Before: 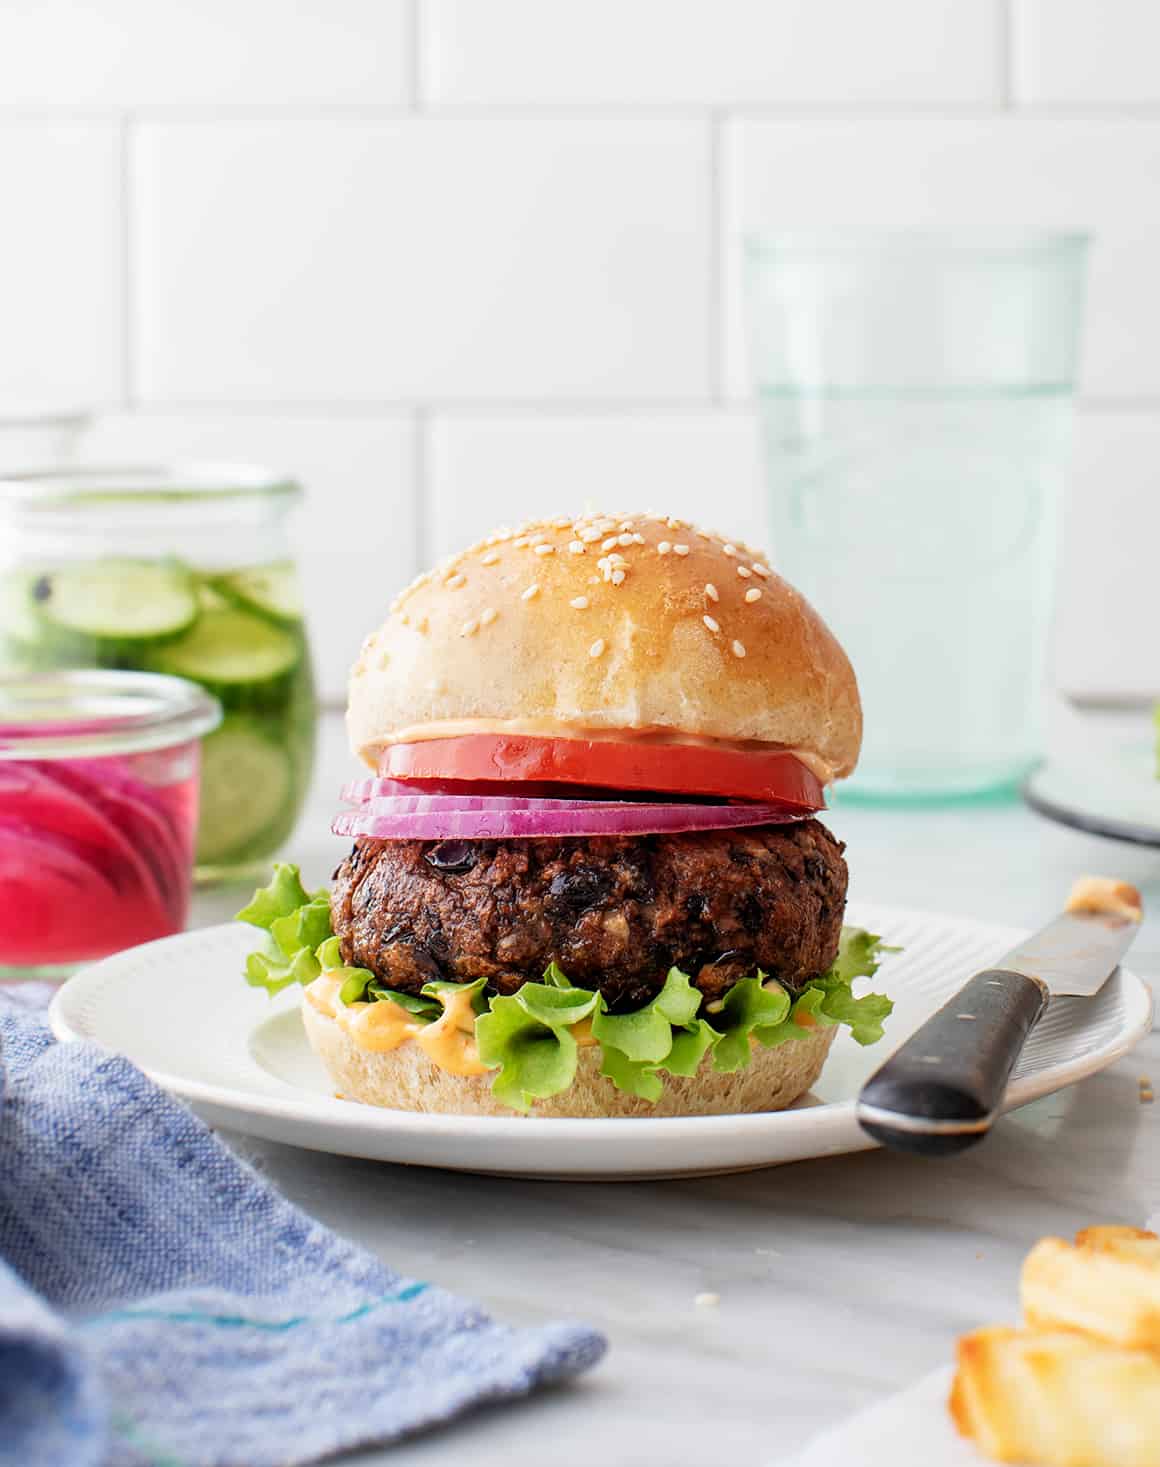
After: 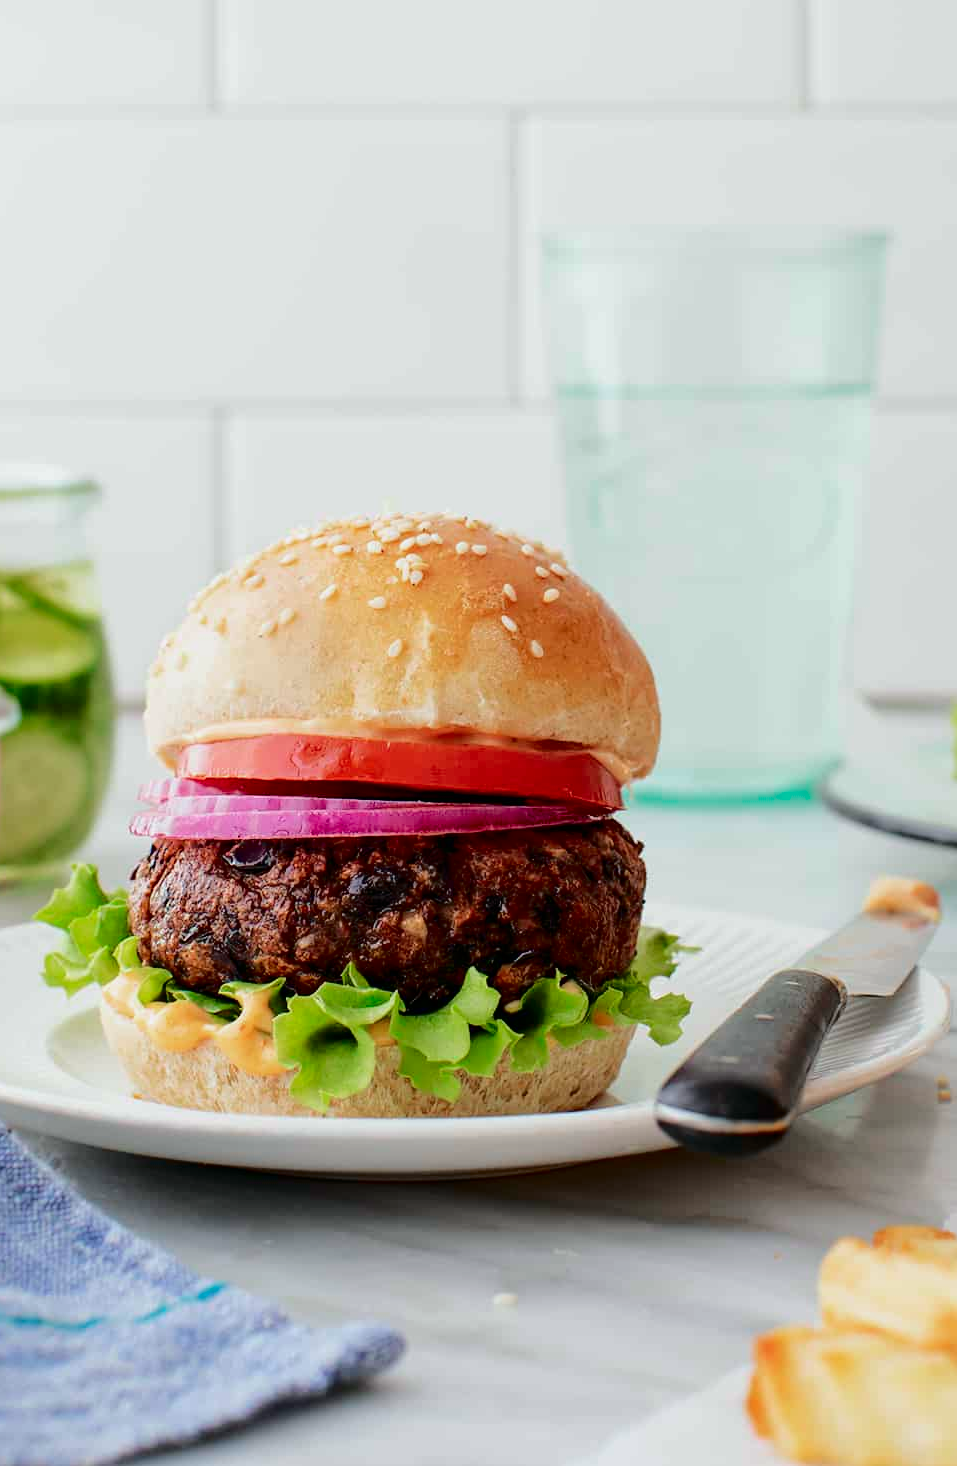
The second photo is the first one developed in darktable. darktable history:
tone curve: curves: ch0 [(0, 0) (0.181, 0.087) (0.498, 0.485) (0.78, 0.742) (0.993, 0.954)]; ch1 [(0, 0) (0.311, 0.149) (0.395, 0.349) (0.488, 0.477) (0.612, 0.641) (1, 1)]; ch2 [(0, 0) (0.5, 0.5) (0.638, 0.667) (1, 1)], color space Lab, independent channels, preserve colors none
color zones: curves: ch0 [(0.224, 0.526) (0.75, 0.5)]; ch1 [(0.055, 0.526) (0.224, 0.761) (0.377, 0.526) (0.75, 0.5)], mix -131.92%
crop: left 17.482%, bottom 0.03%
